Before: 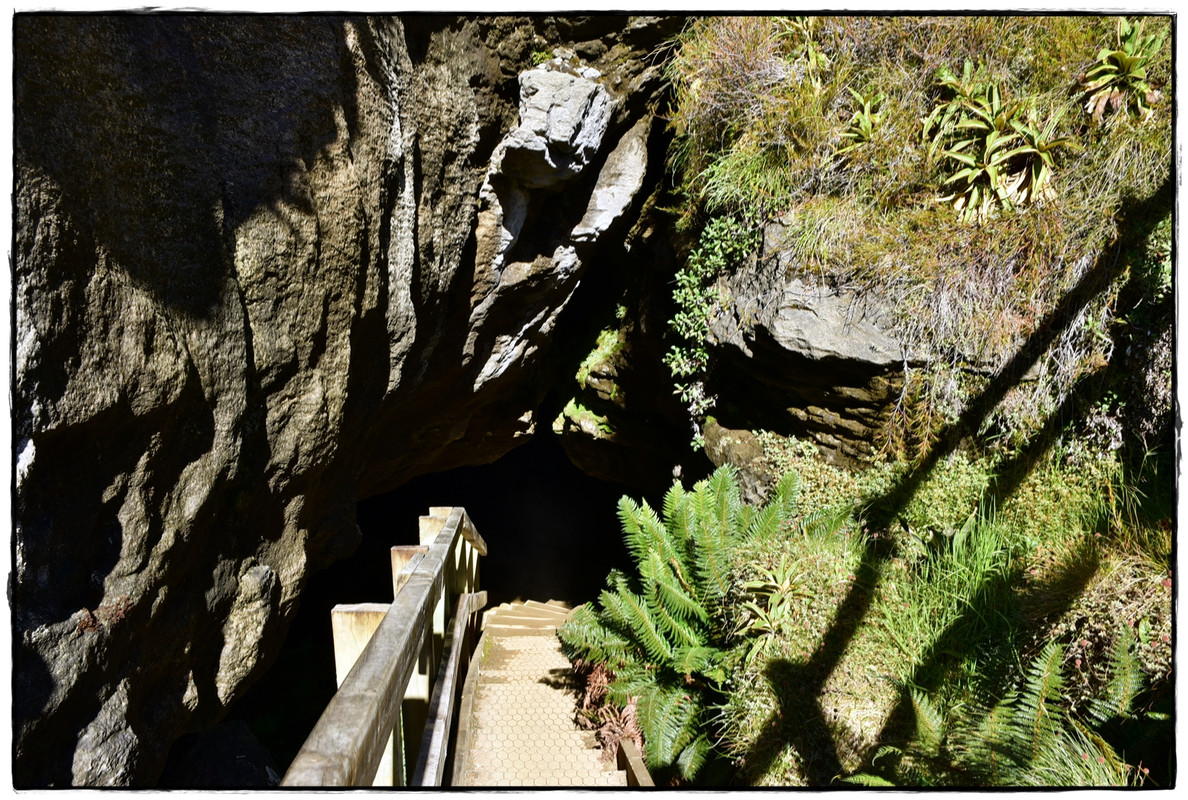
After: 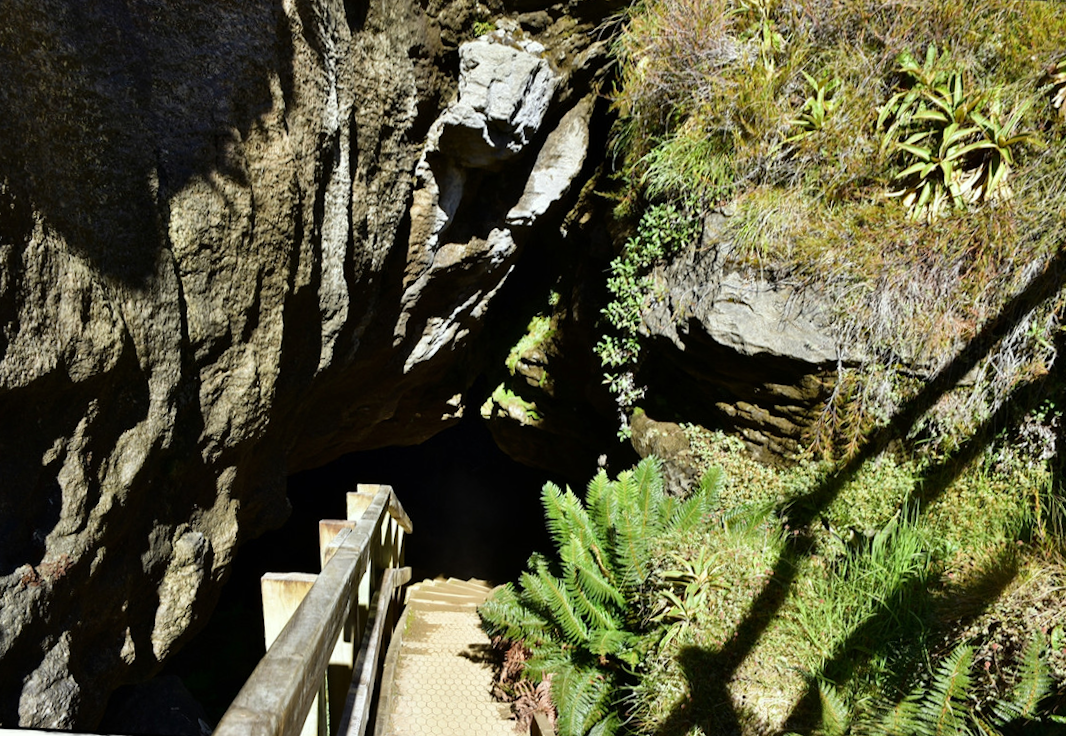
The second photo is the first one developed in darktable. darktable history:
shadows and highlights: shadows 35, highlights -35, soften with gaussian
color correction: highlights a* -2.68, highlights b* 2.57
crop and rotate: angle -2.38°
rotate and perspective: rotation 0.074°, lens shift (vertical) 0.096, lens shift (horizontal) -0.041, crop left 0.043, crop right 0.952, crop top 0.024, crop bottom 0.979
